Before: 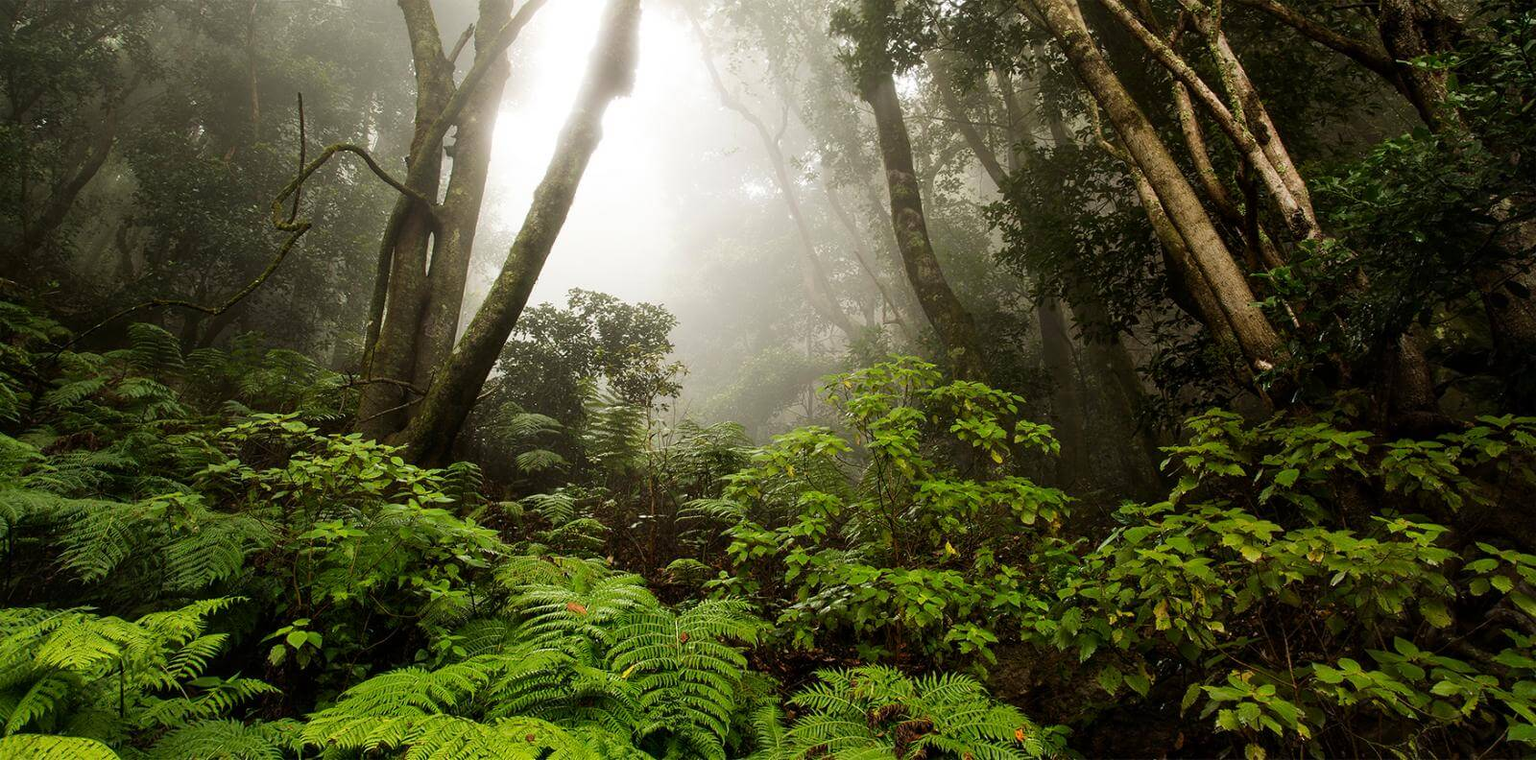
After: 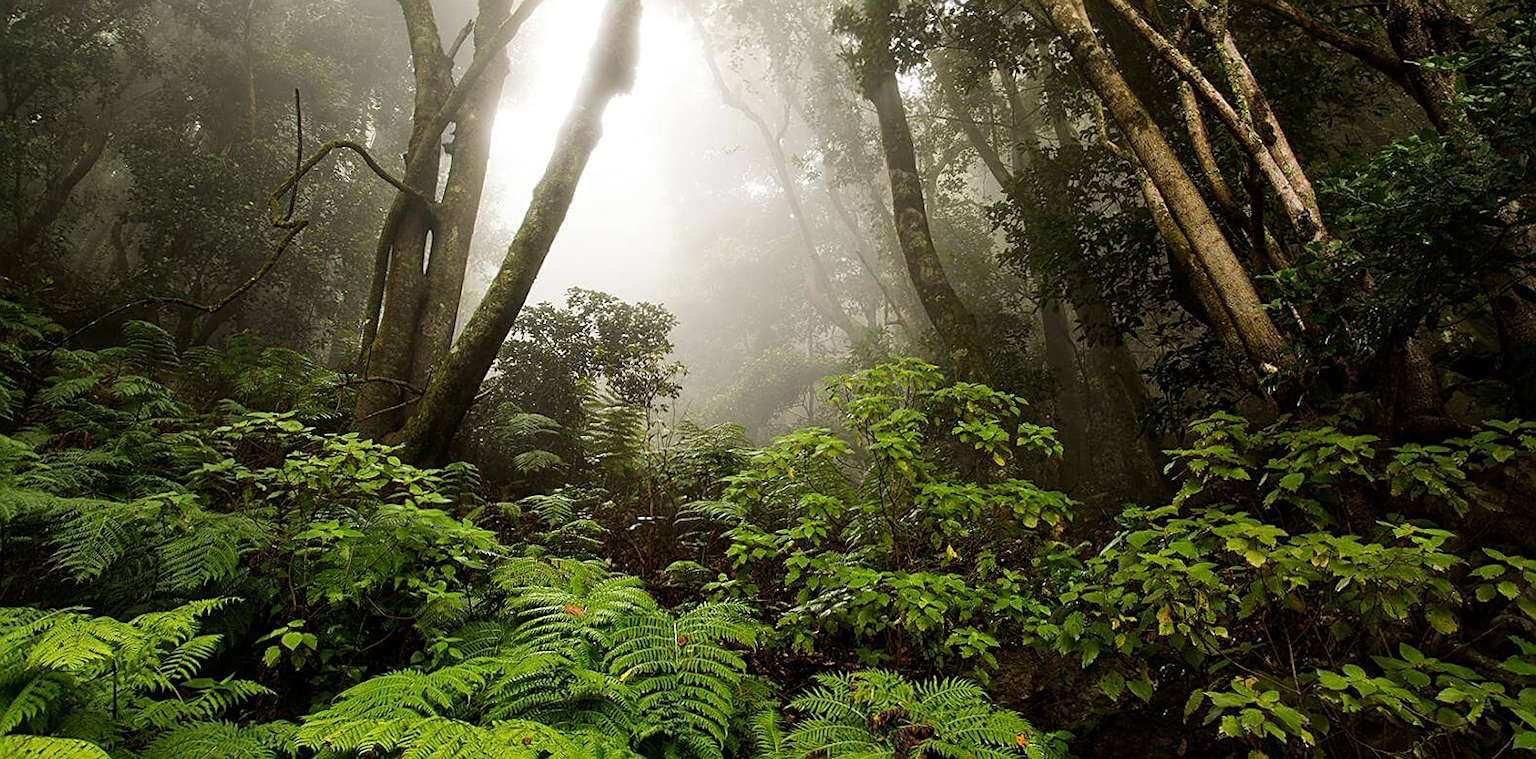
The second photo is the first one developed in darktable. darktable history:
sharpen: on, module defaults
crop and rotate: angle -0.256°
